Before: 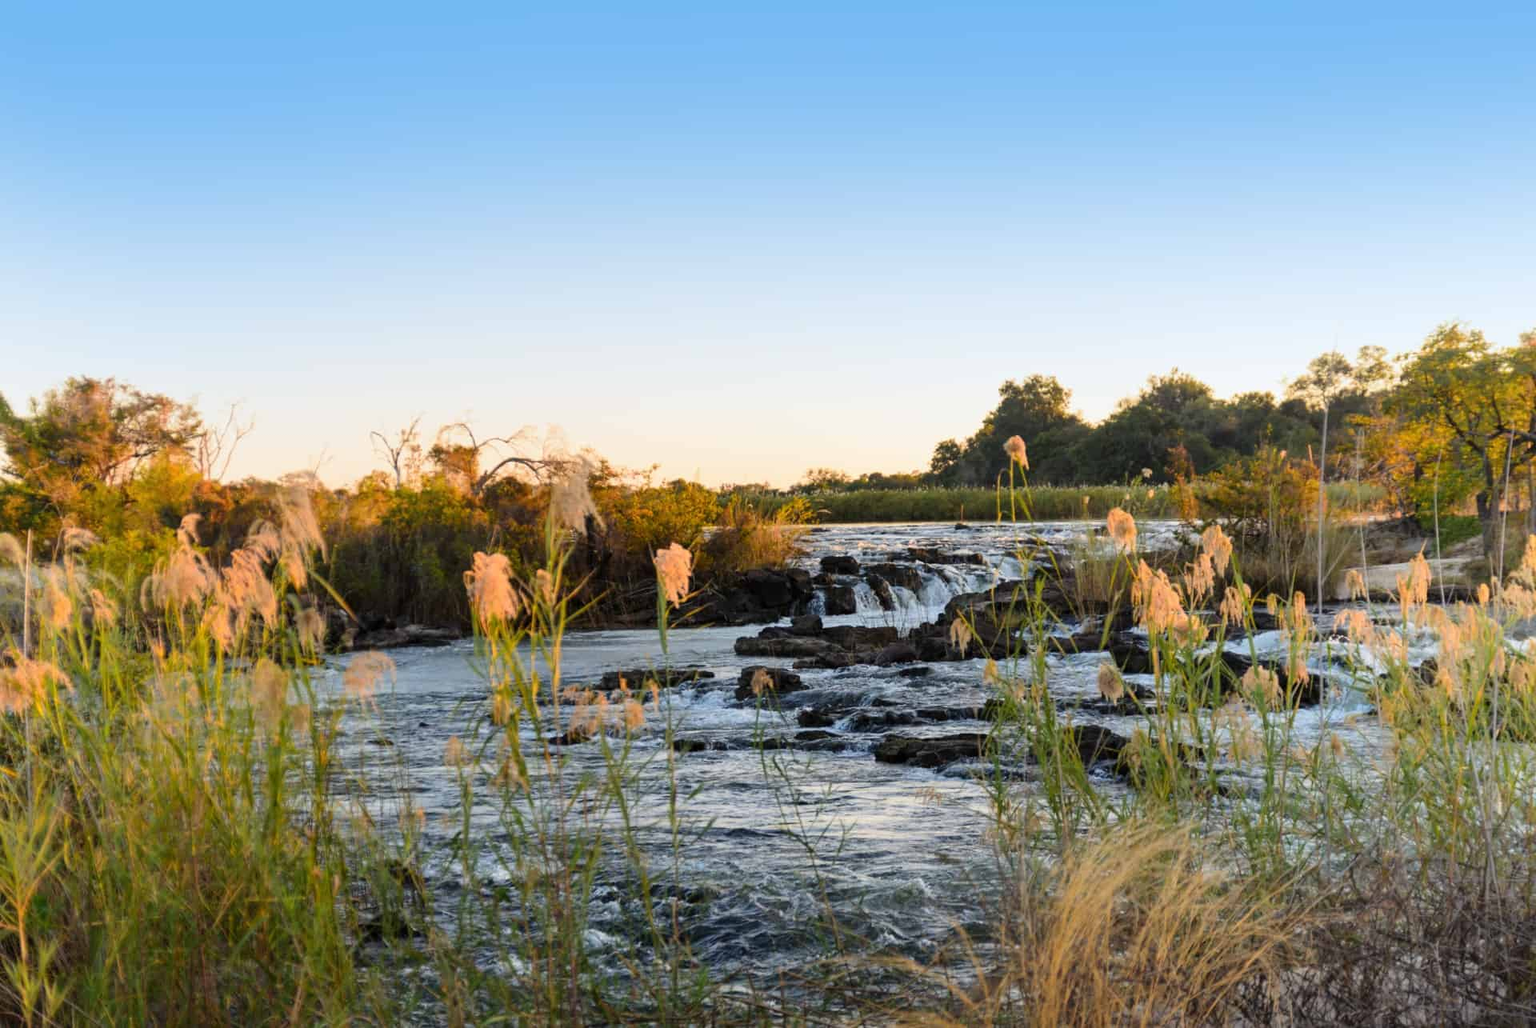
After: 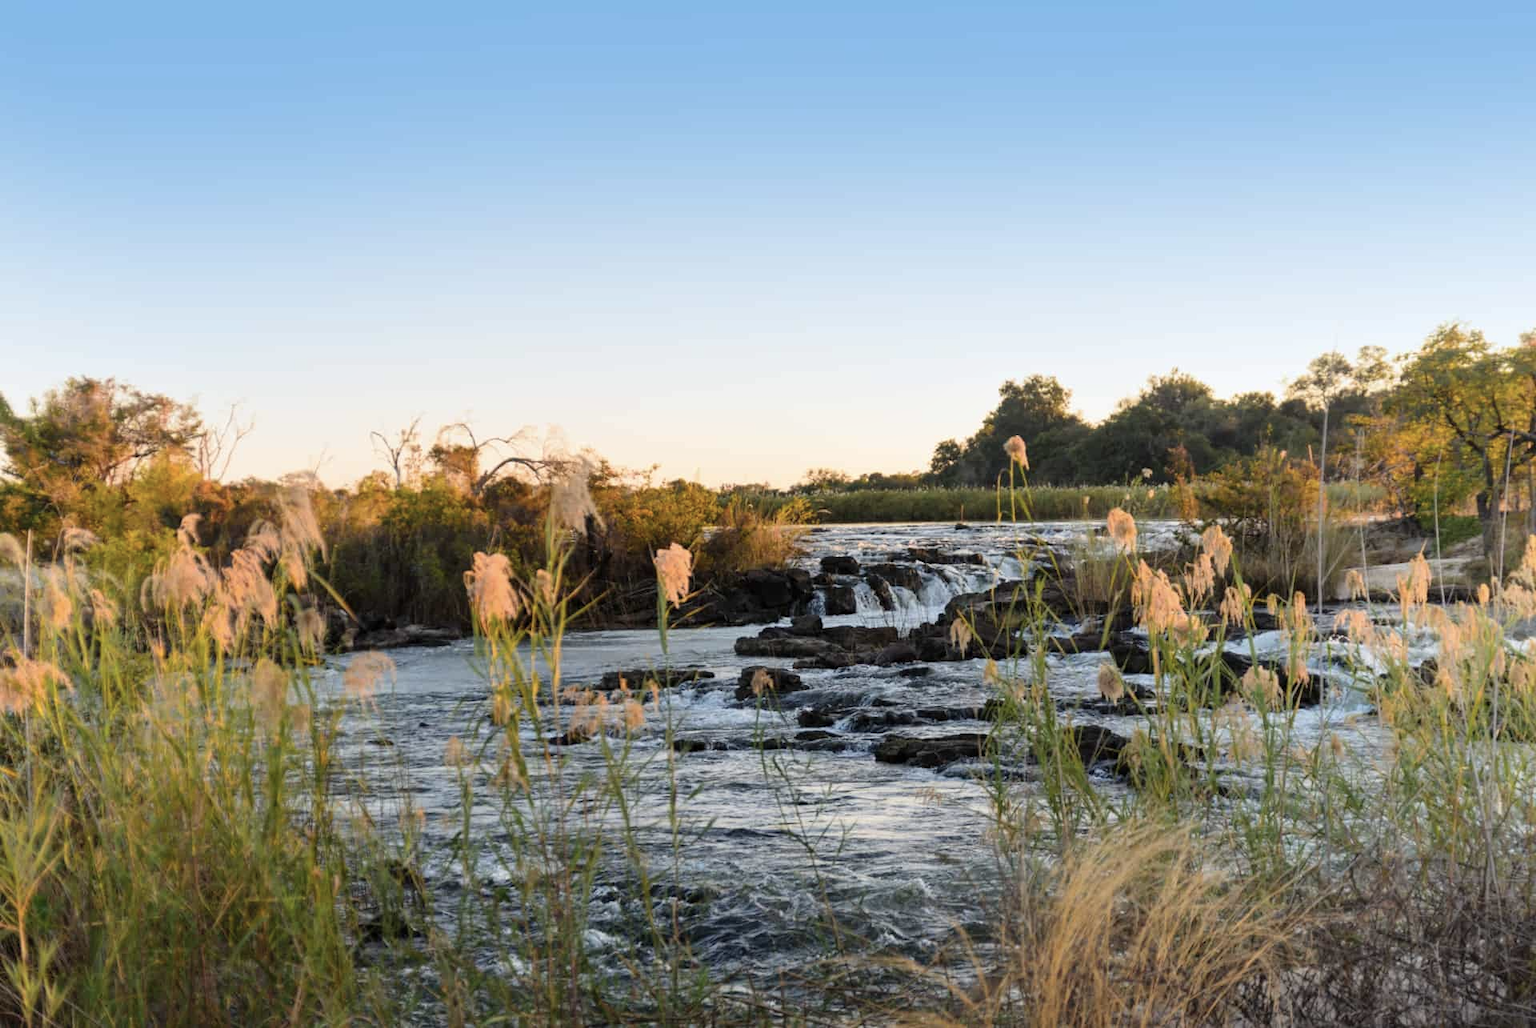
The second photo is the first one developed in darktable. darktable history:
tone equalizer: mask exposure compensation -0.505 EV
color correction: highlights b* 0.067, saturation 0.8
